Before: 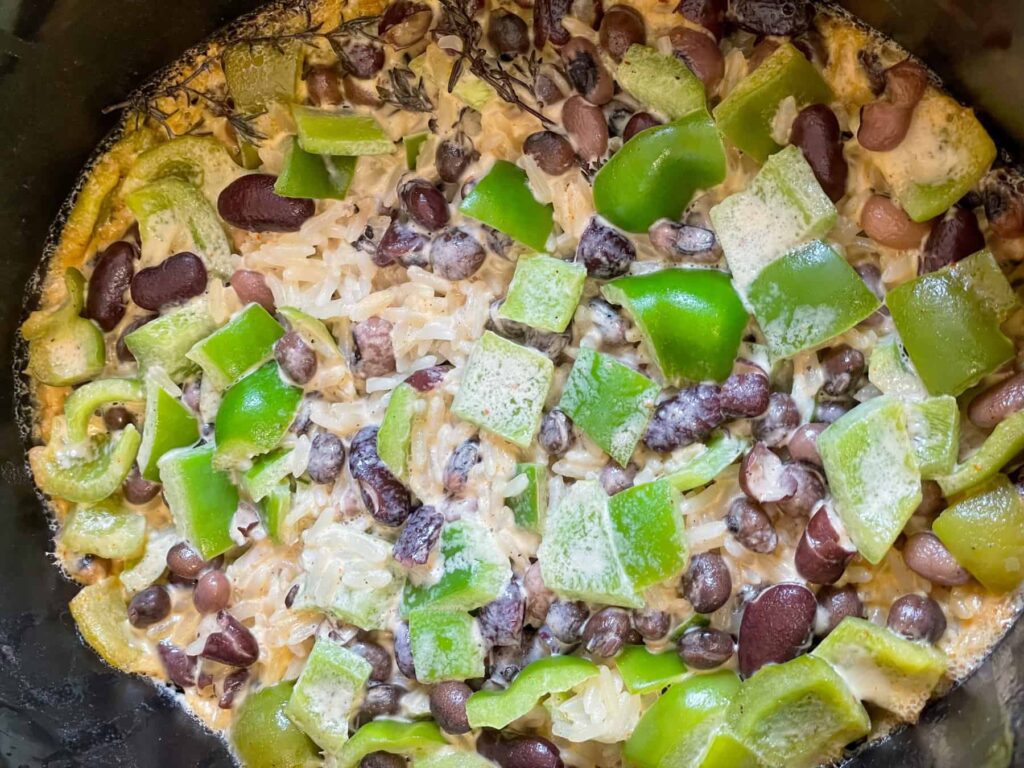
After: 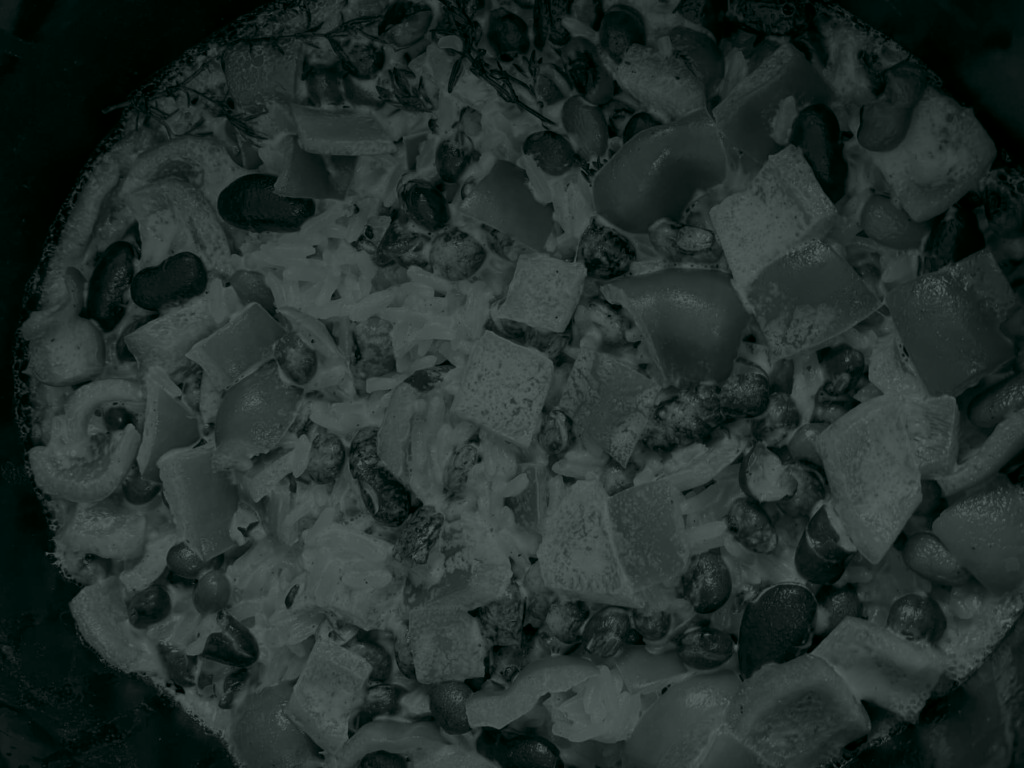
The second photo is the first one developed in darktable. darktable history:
exposure: black level correction -0.03, compensate highlight preservation false
colorize: hue 90°, saturation 19%, lightness 1.59%, version 1
